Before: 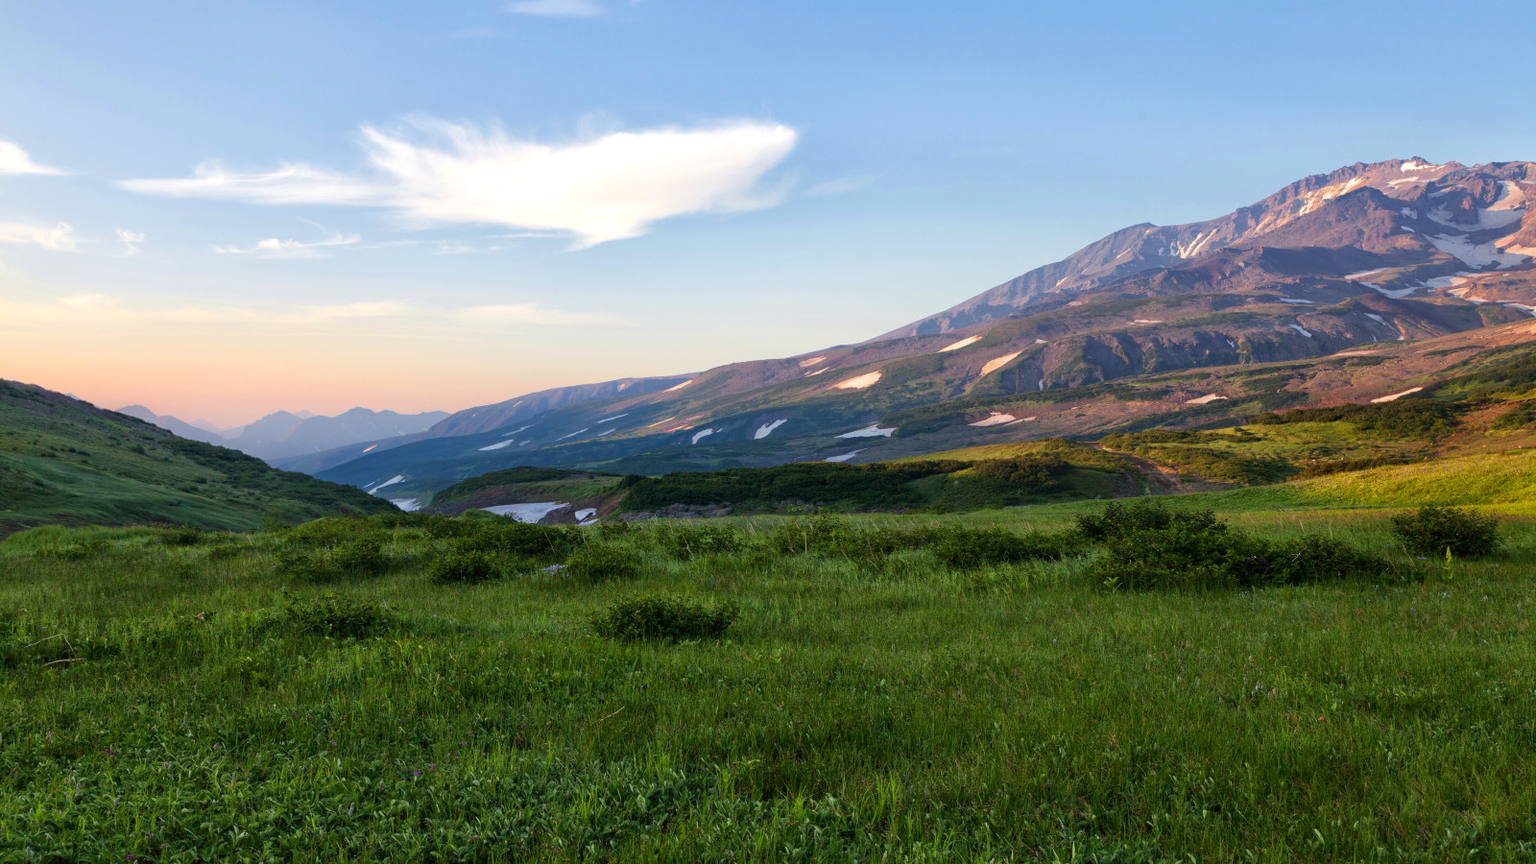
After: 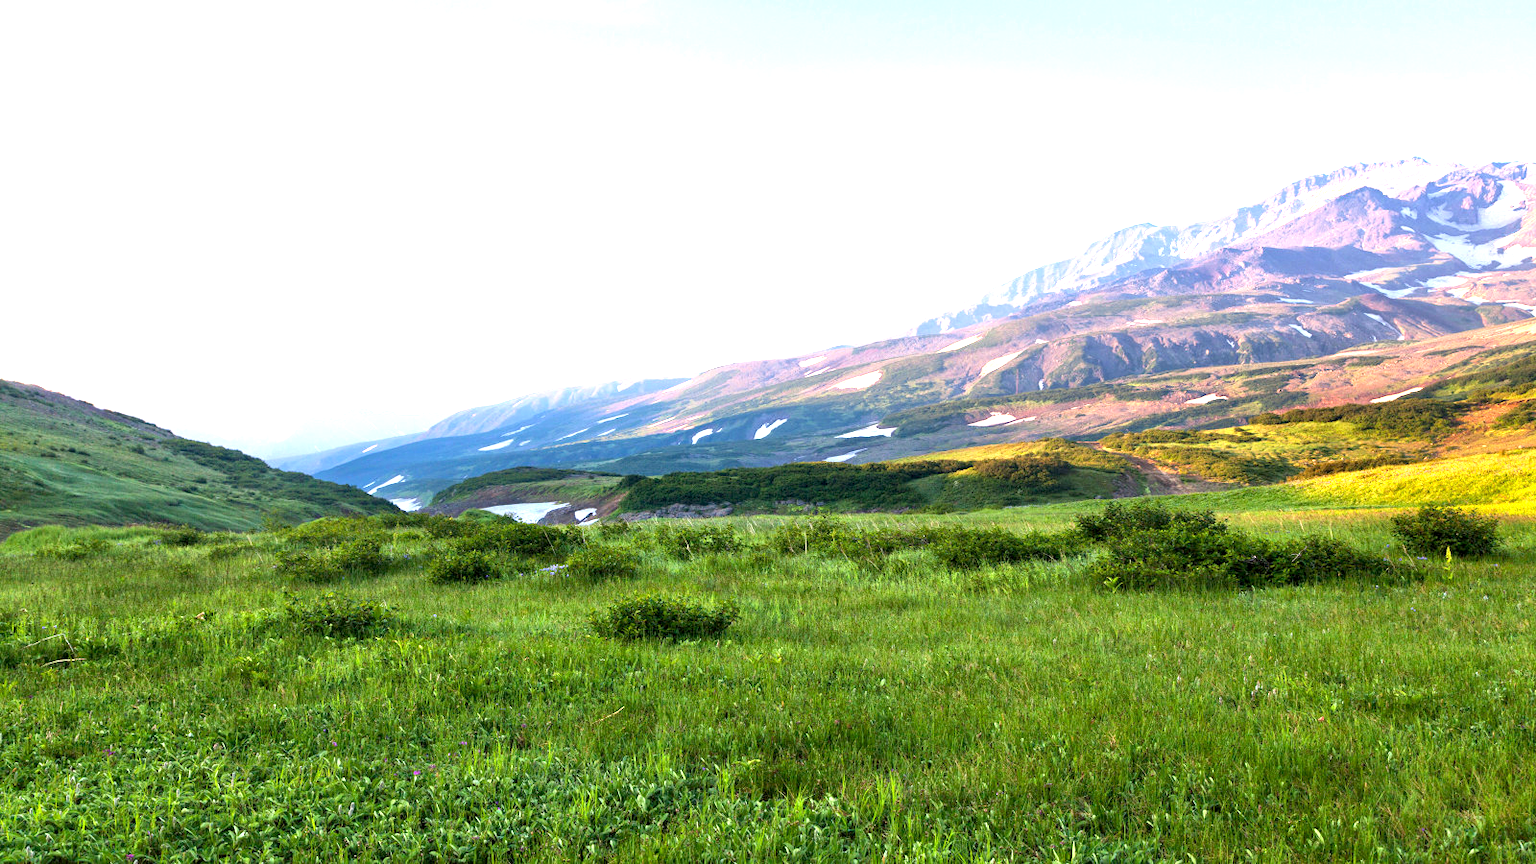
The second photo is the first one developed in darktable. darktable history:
exposure: black level correction 0.001, exposure 1.835 EV, compensate highlight preservation false
